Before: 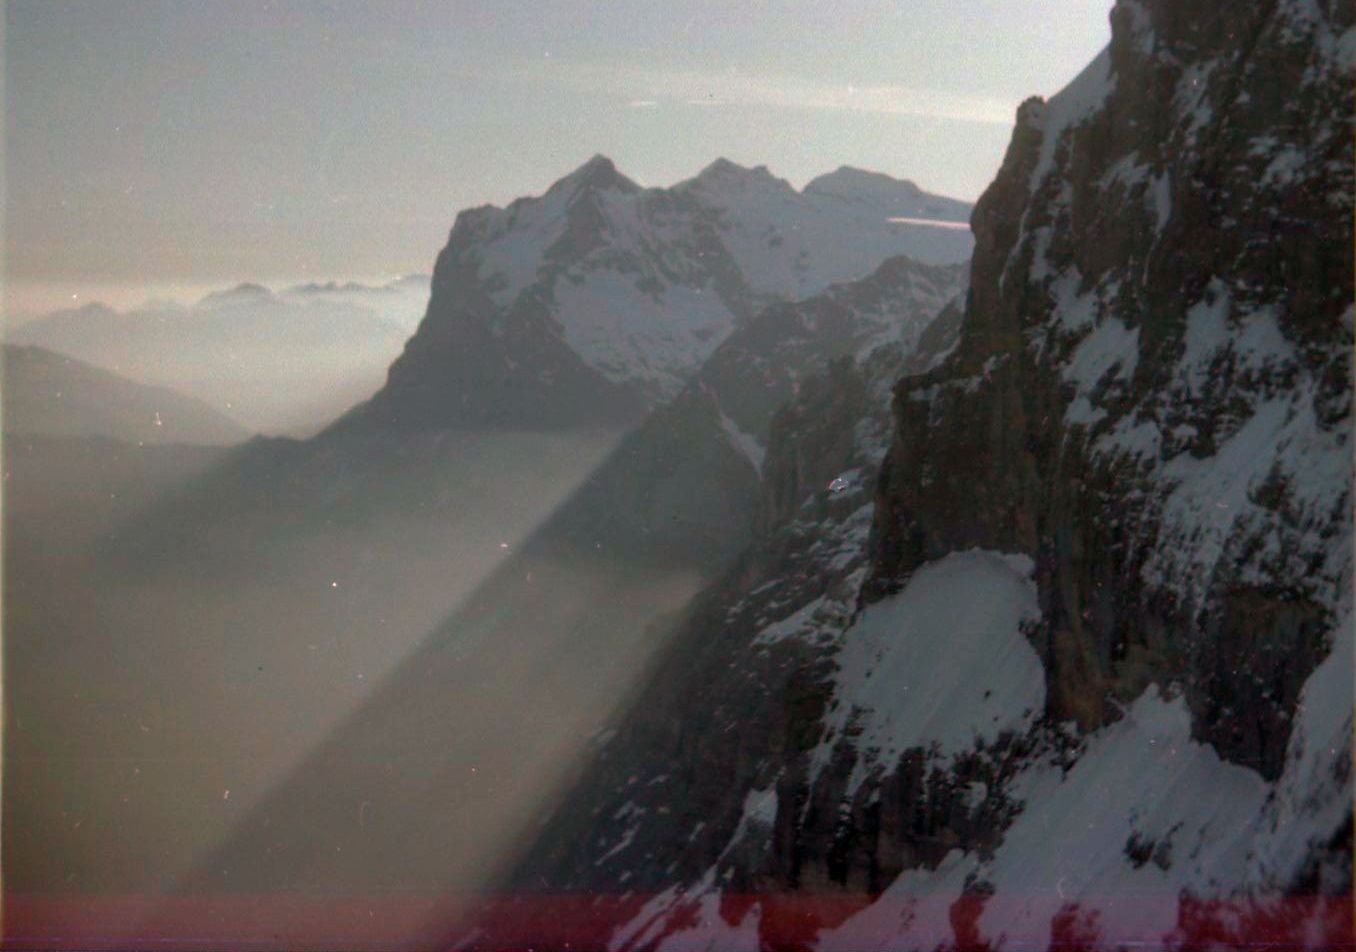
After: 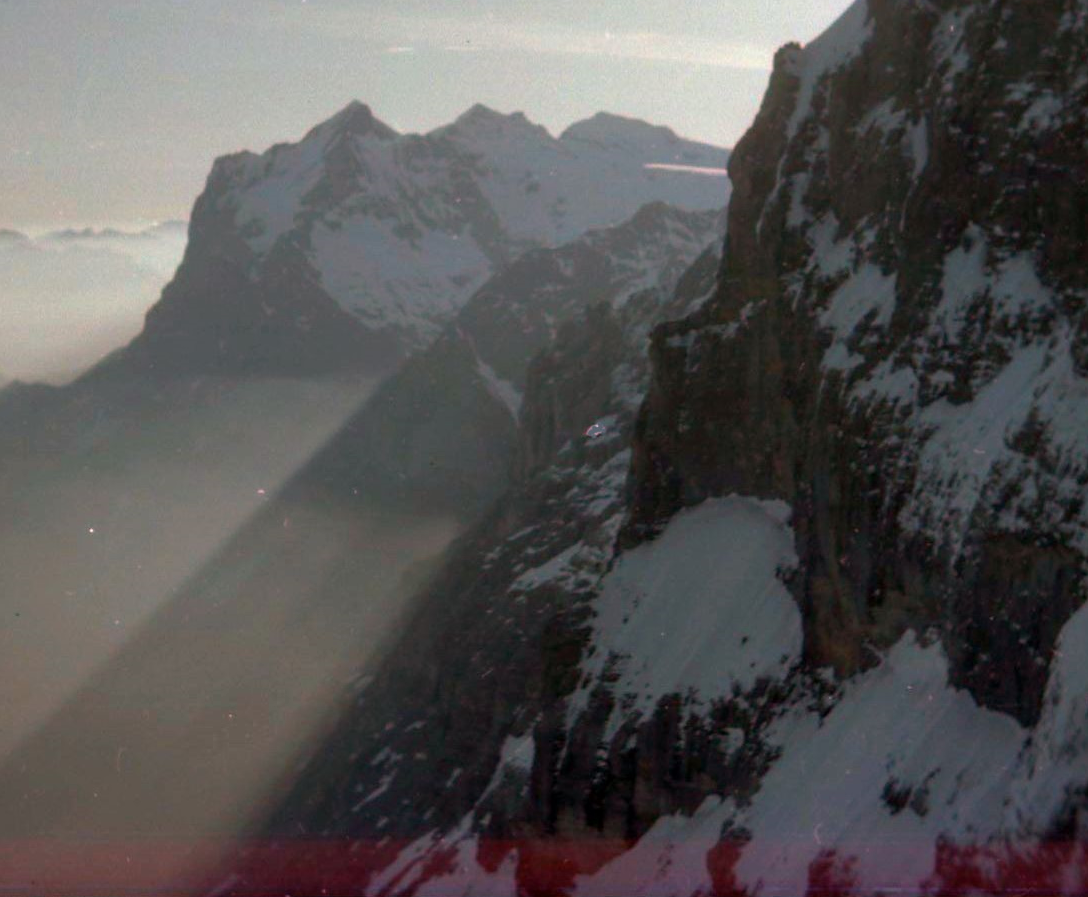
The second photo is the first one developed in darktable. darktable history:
contrast brightness saturation: contrast 0.05
crop and rotate: left 17.959%, top 5.771%, right 1.742%
